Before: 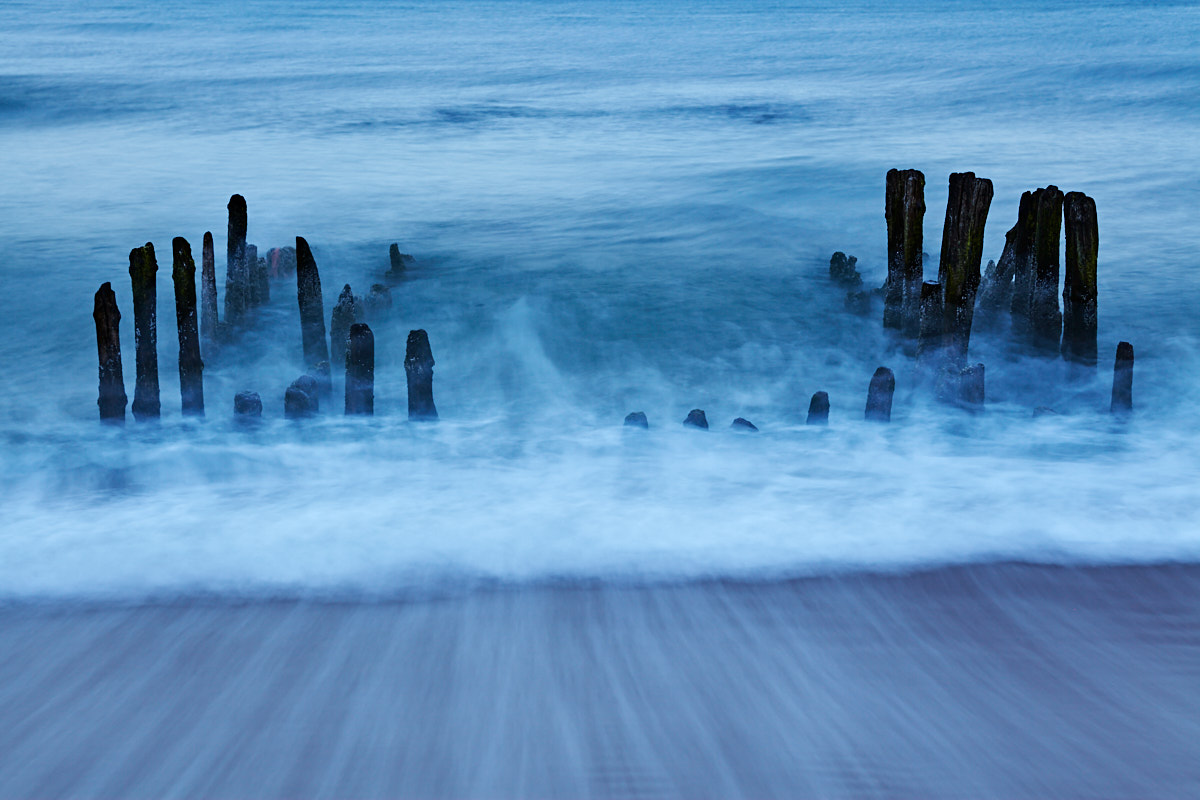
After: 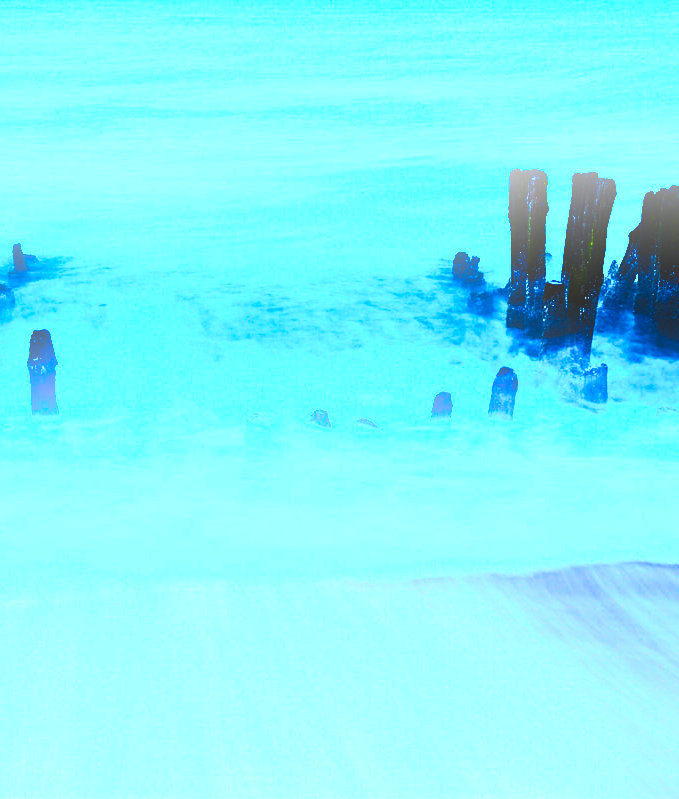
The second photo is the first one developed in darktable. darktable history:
tone curve: curves: ch0 [(0, 0) (0.003, 0.007) (0.011, 0.009) (0.025, 0.014) (0.044, 0.022) (0.069, 0.029) (0.1, 0.037) (0.136, 0.052) (0.177, 0.083) (0.224, 0.121) (0.277, 0.177) (0.335, 0.258) (0.399, 0.351) (0.468, 0.454) (0.543, 0.557) (0.623, 0.654) (0.709, 0.744) (0.801, 0.825) (0.898, 0.909) (1, 1)], preserve colors none
exposure: black level correction 0, exposure 0.7 EV, compensate exposure bias true, compensate highlight preservation false
color correction: highlights a* -8, highlights b* 3.1
contrast brightness saturation: contrast 0.83, brightness 0.59, saturation 0.59
bloom: size 13.65%, threshold 98.39%, strength 4.82%
crop: left 31.458%, top 0%, right 11.876%
